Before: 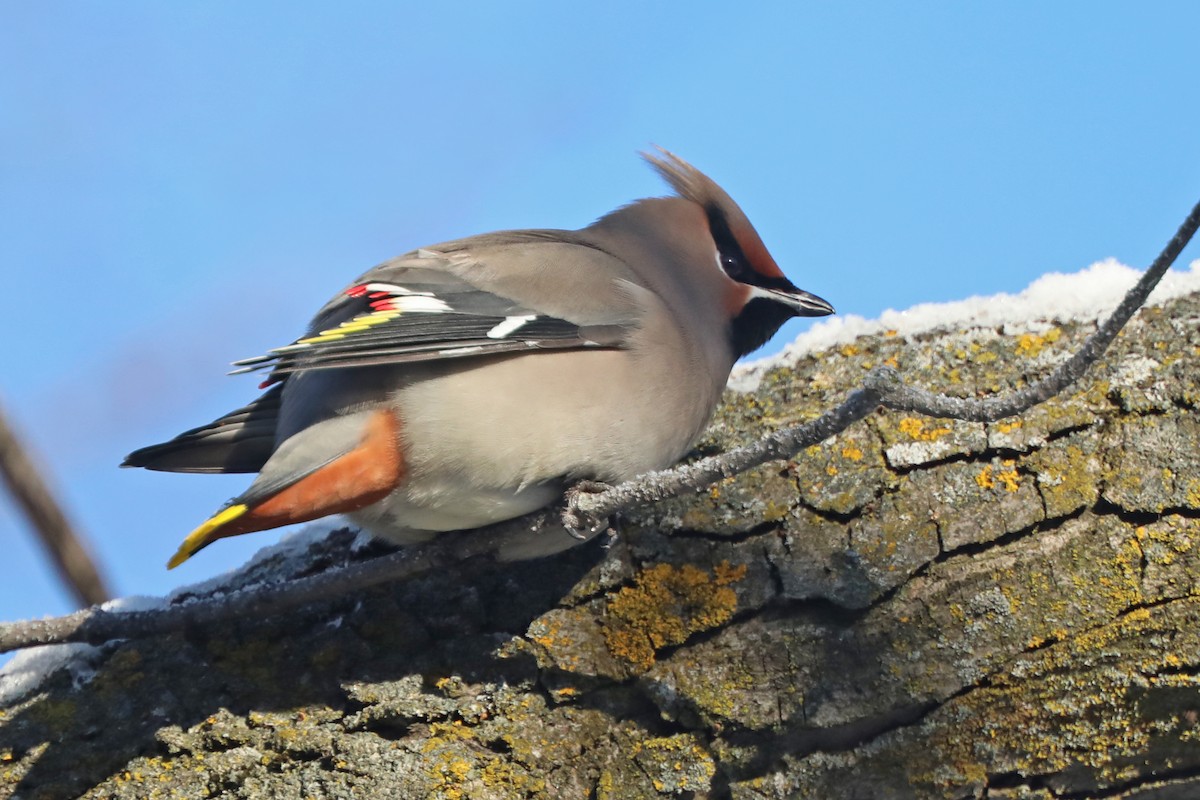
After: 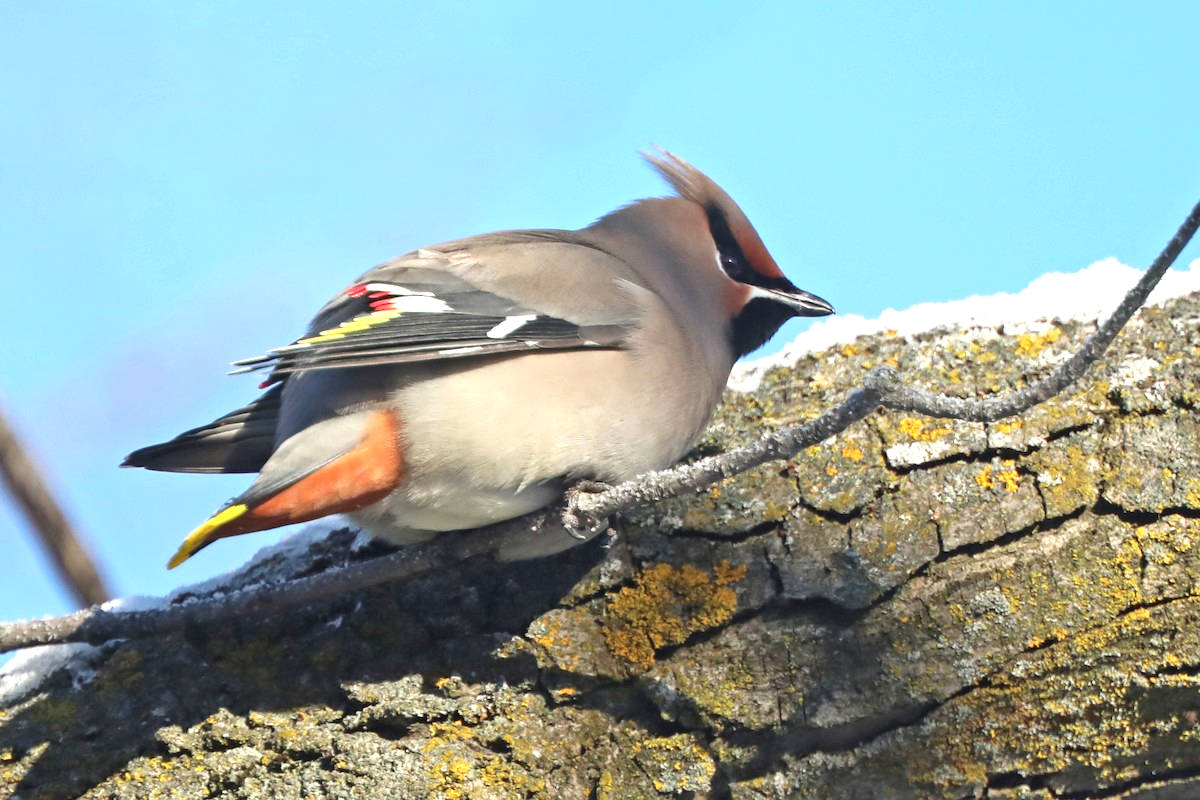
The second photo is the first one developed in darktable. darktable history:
exposure: black level correction 0, exposure 0.693 EV, compensate exposure bias true, compensate highlight preservation false
